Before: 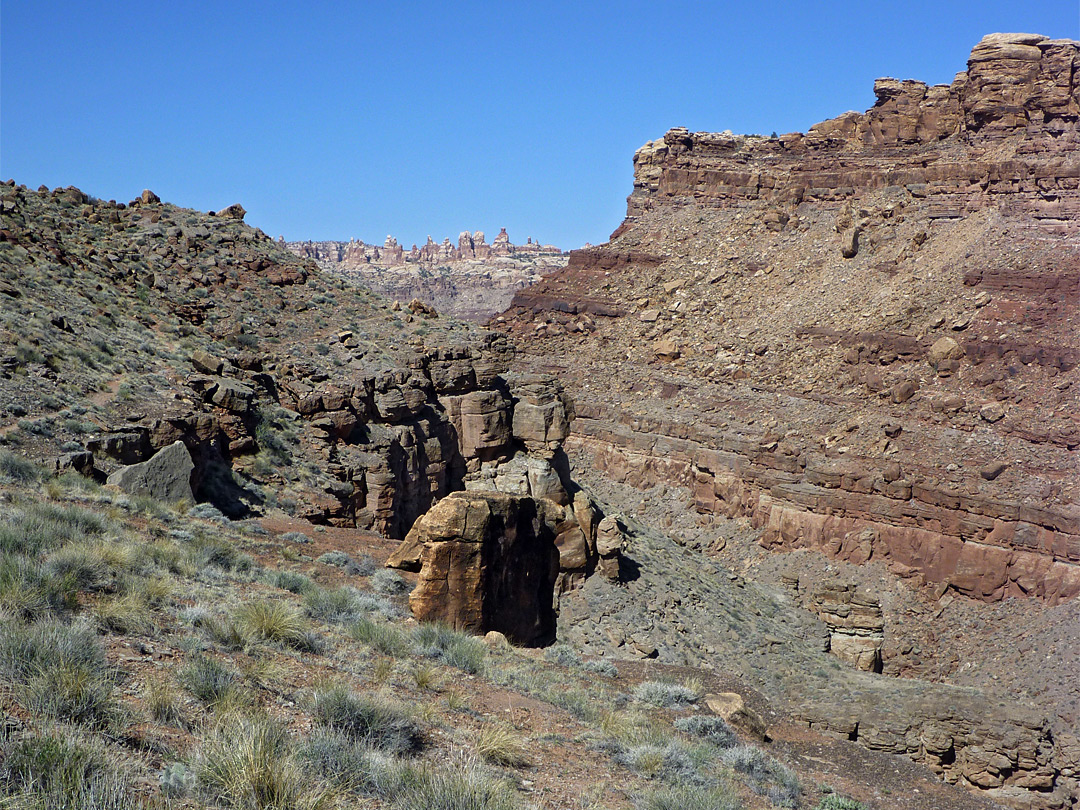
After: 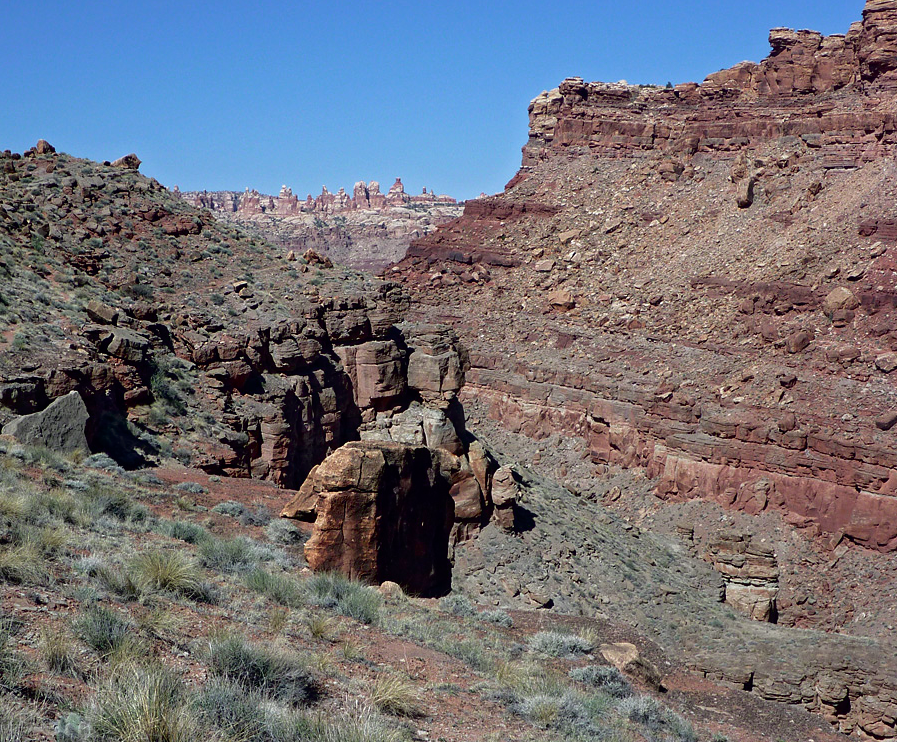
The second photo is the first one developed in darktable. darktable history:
tone curve: curves: ch0 [(0, 0) (0.106, 0.041) (0.256, 0.197) (0.37, 0.336) (0.513, 0.481) (0.667, 0.629) (1, 1)]; ch1 [(0, 0) (0.502, 0.505) (0.553, 0.577) (1, 1)]; ch2 [(0, 0) (0.5, 0.495) (0.56, 0.544) (1, 1)], color space Lab, independent channels, preserve colors none
crop: left 9.774%, top 6.267%, right 7.166%, bottom 2.113%
